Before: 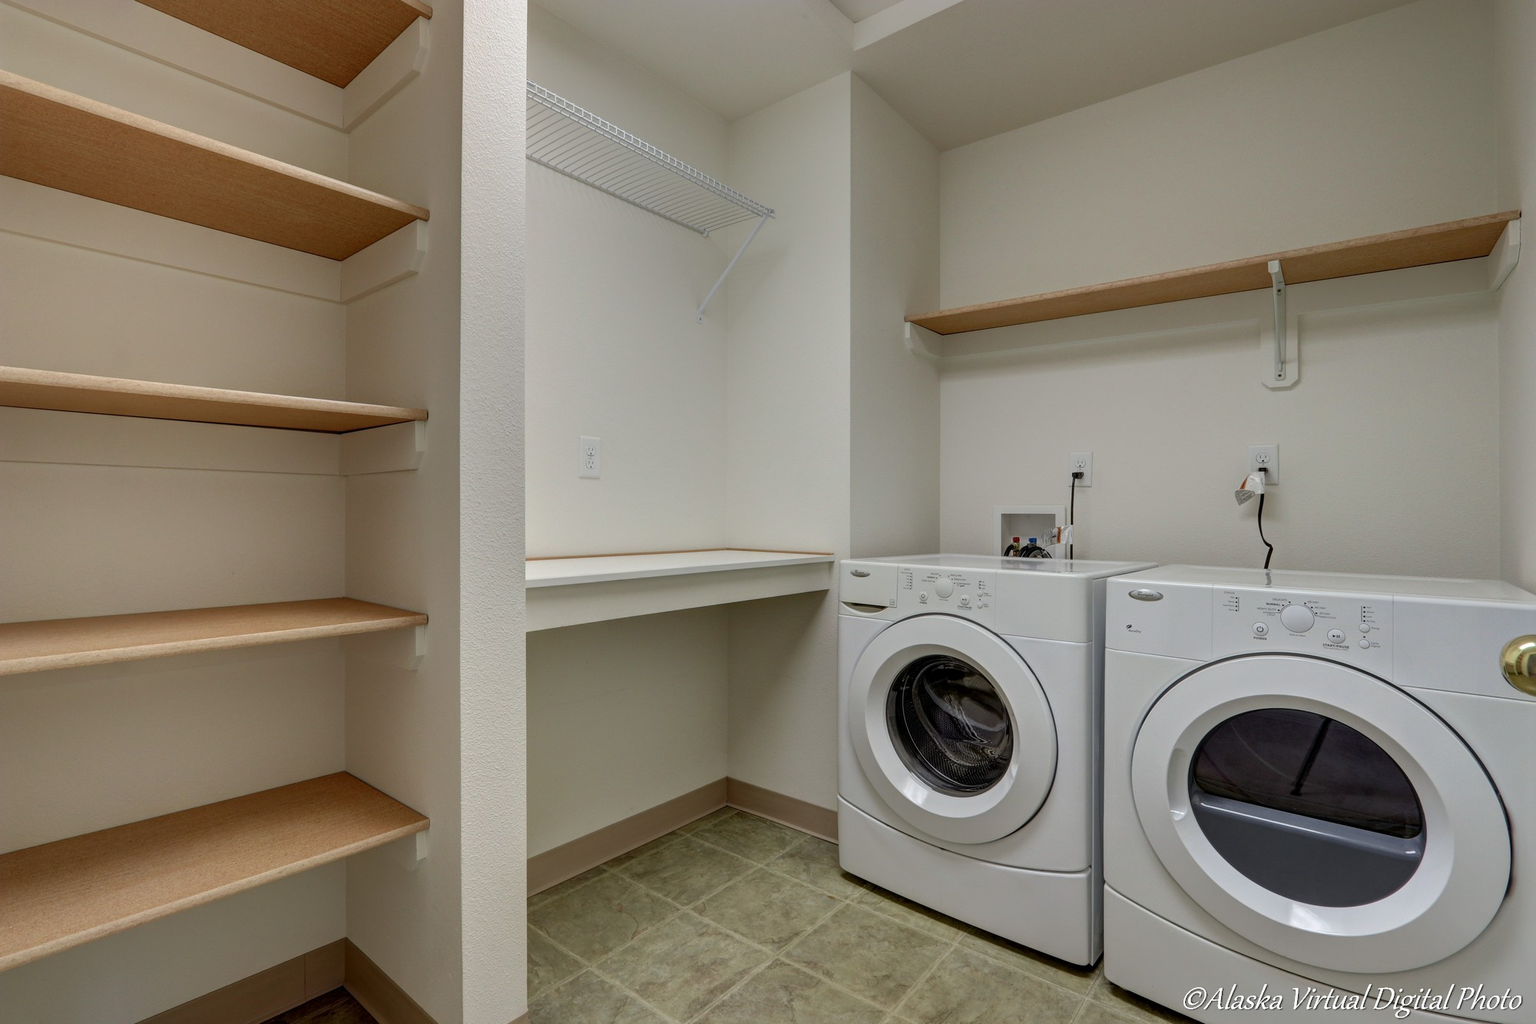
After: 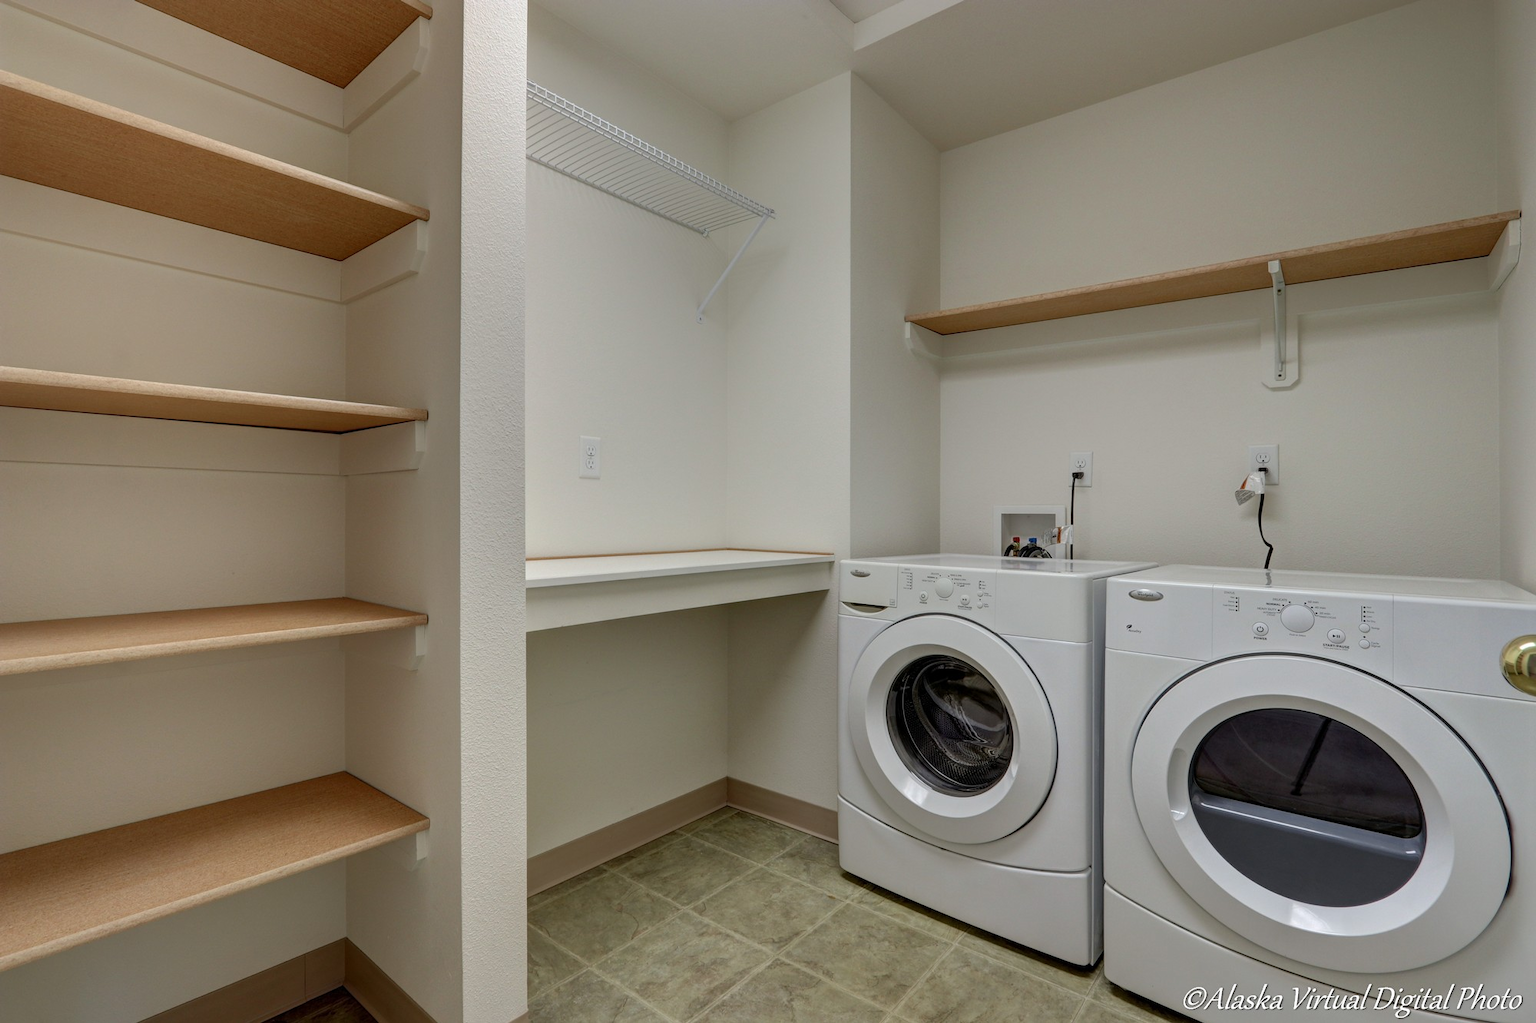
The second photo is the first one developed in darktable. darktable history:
tone equalizer: mask exposure compensation -0.503 EV
exposure: compensate exposure bias true, compensate highlight preservation false
